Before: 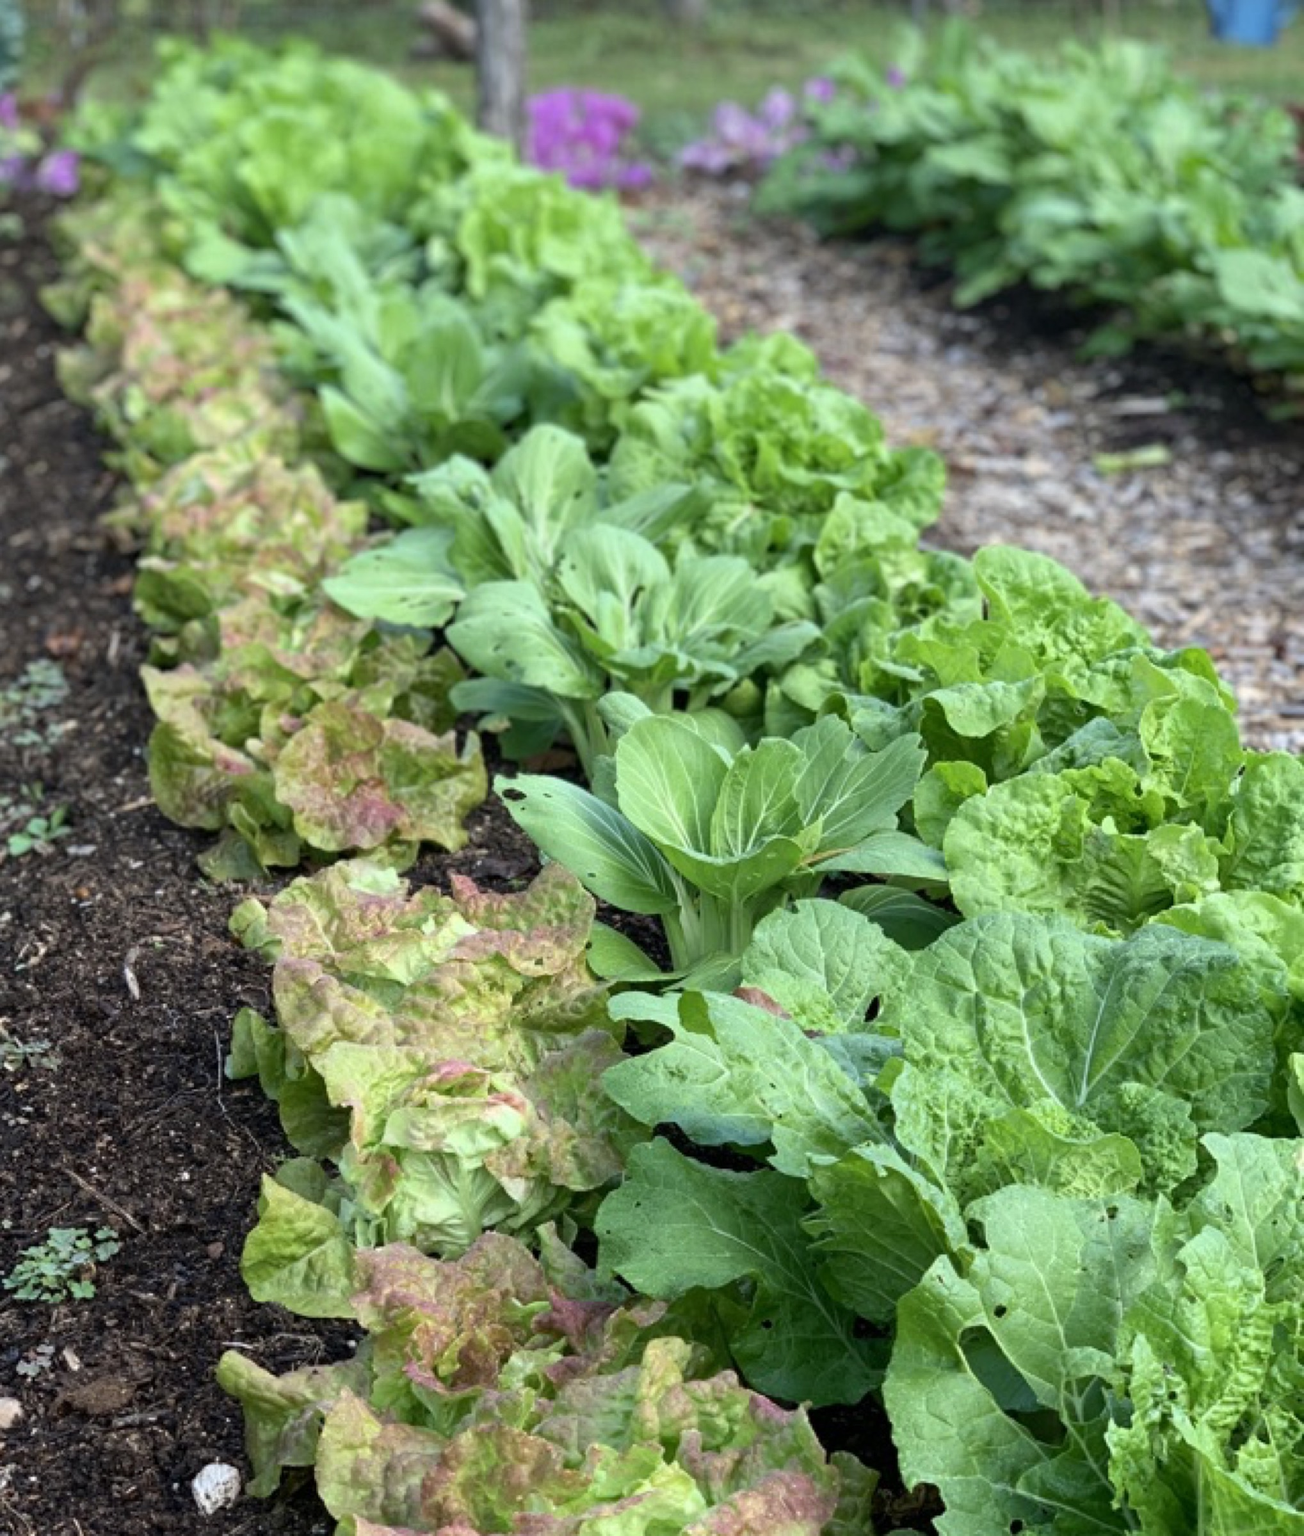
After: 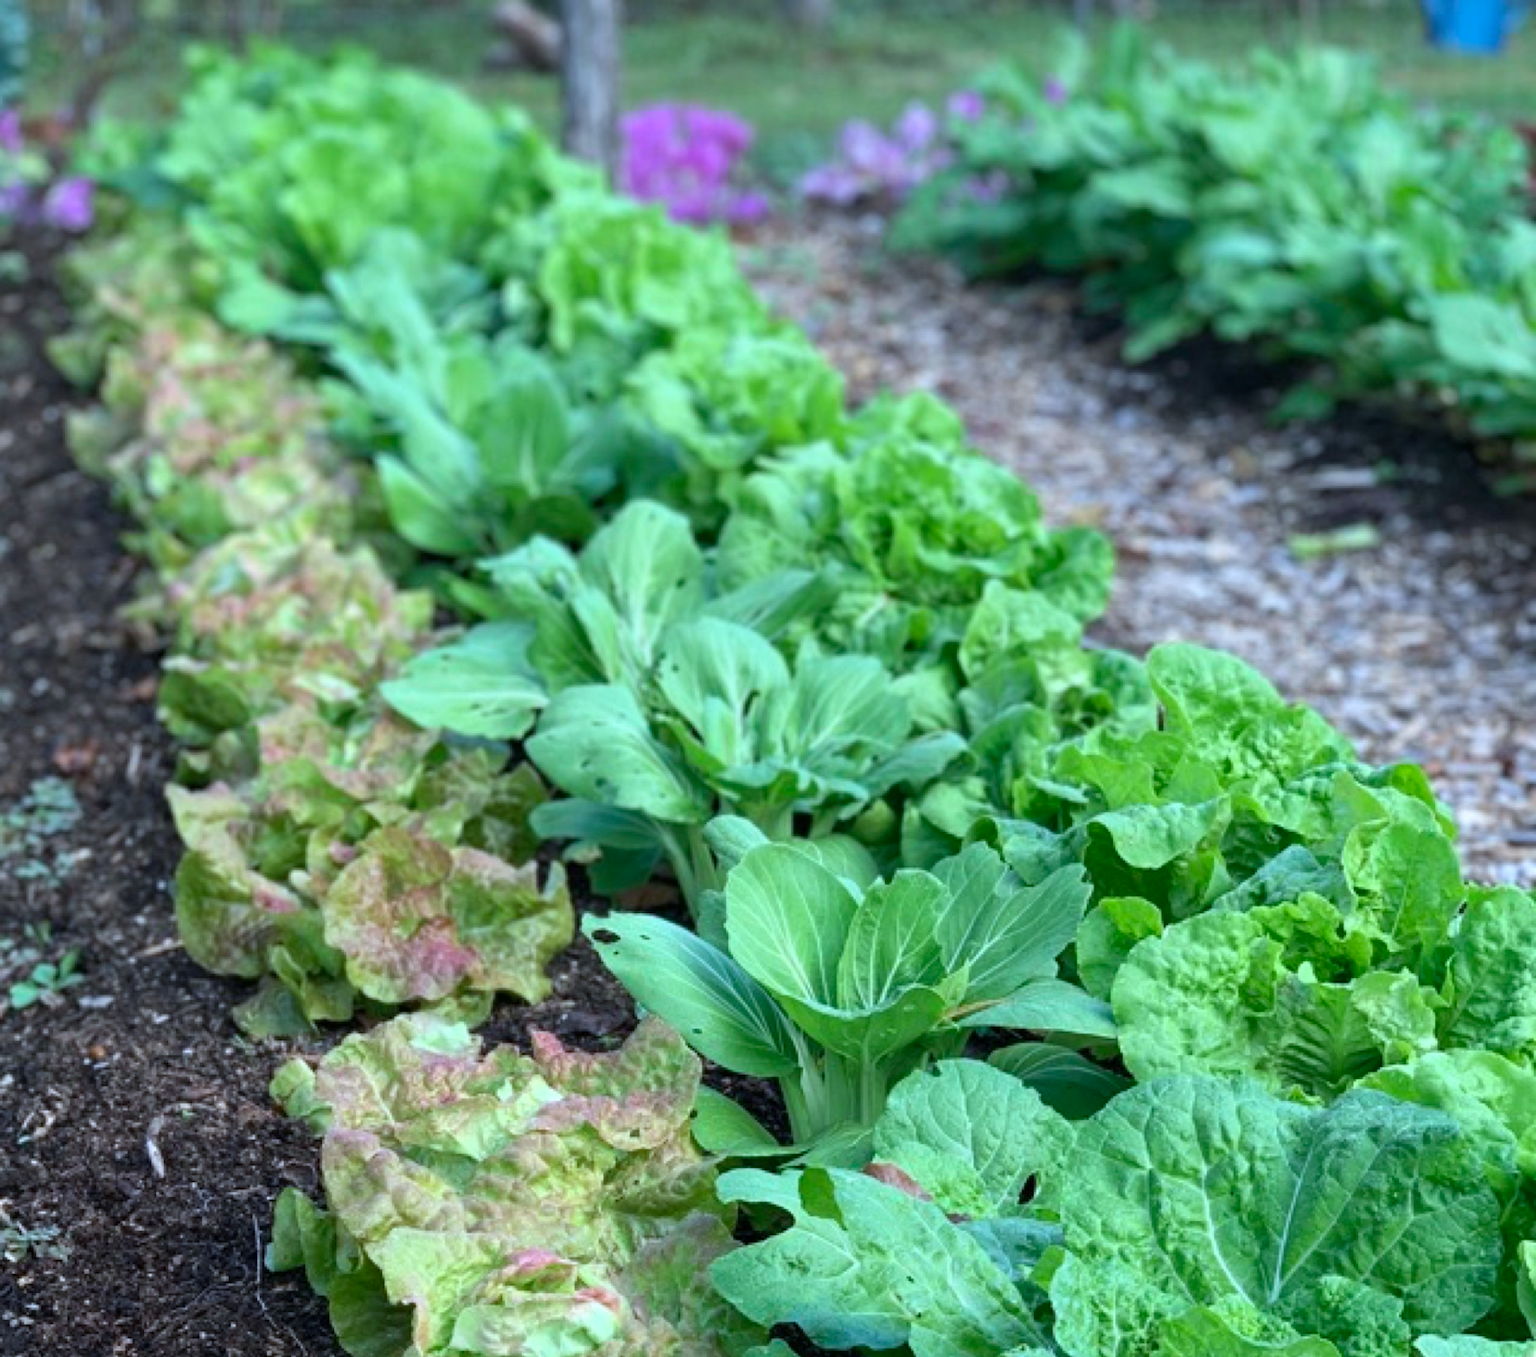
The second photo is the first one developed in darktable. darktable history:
color calibration: illuminant as shot in camera, x 0.378, y 0.381, temperature 4093.13 K, saturation algorithm version 1 (2020)
crop: bottom 24.988%
